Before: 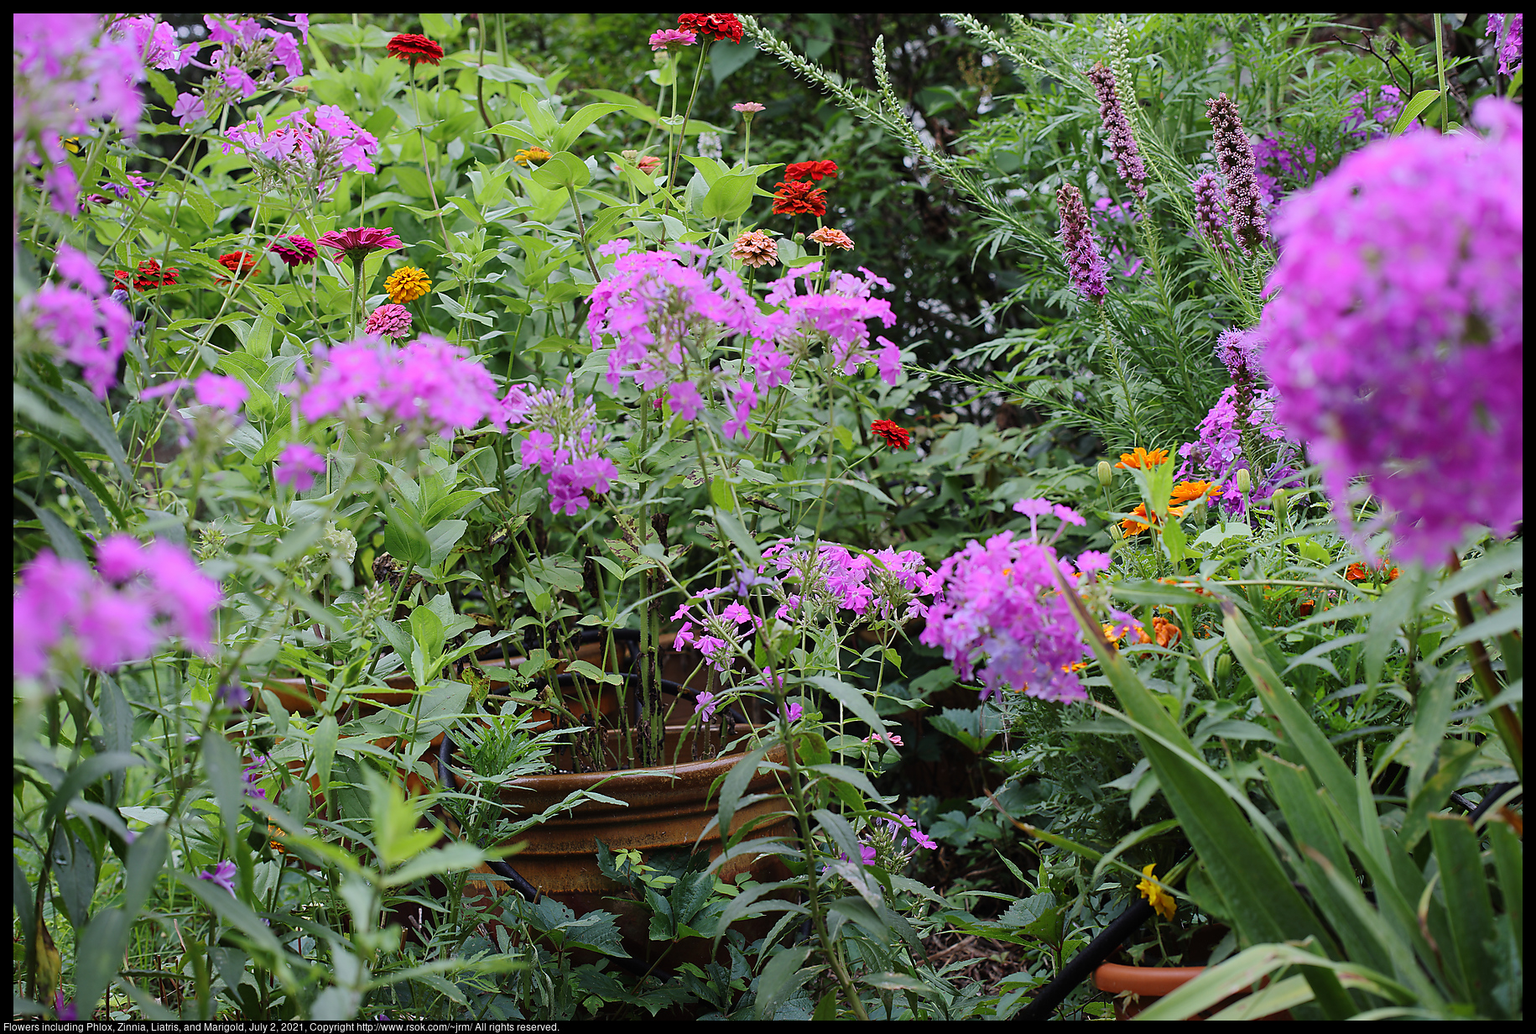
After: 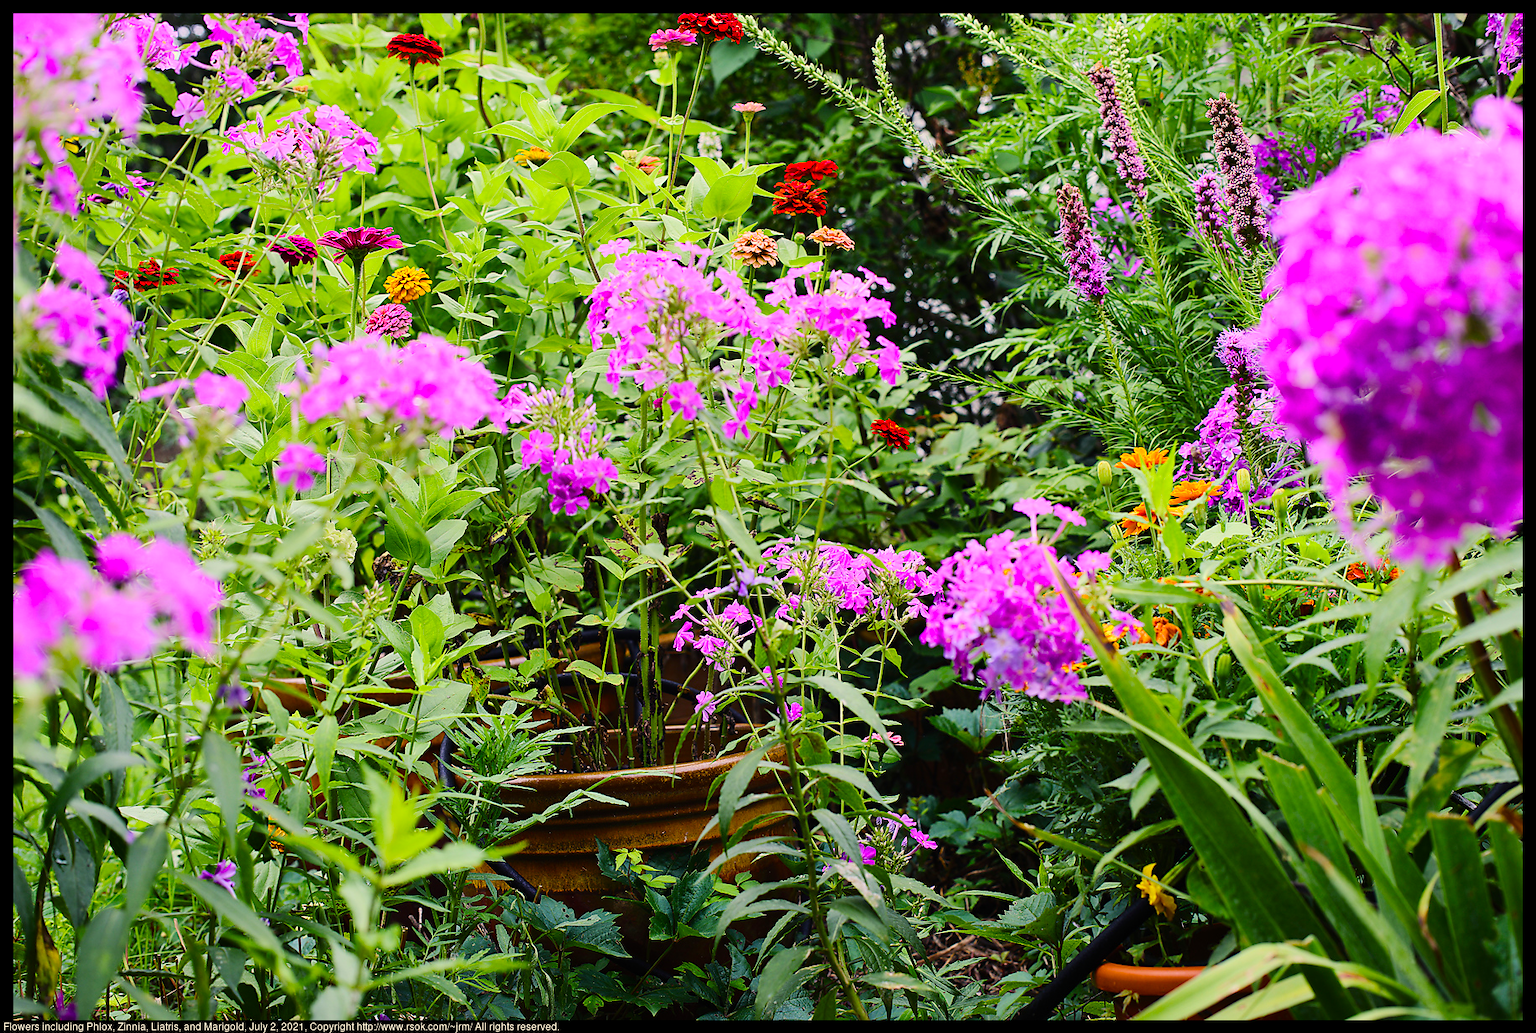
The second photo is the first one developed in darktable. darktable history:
color correction: highlights a* 1.38, highlights b* 17.21
color balance rgb: shadows lift › chroma 2.025%, shadows lift › hue 248.59°, perceptual saturation grading › global saturation 23.485%, perceptual saturation grading › highlights -23.754%, perceptual saturation grading › mid-tones 24.284%, perceptual saturation grading › shadows 41.084%, global vibrance 20%
base curve: curves: ch0 [(0, 0) (0.032, 0.025) (0.121, 0.166) (0.206, 0.329) (0.605, 0.79) (1, 1)]
